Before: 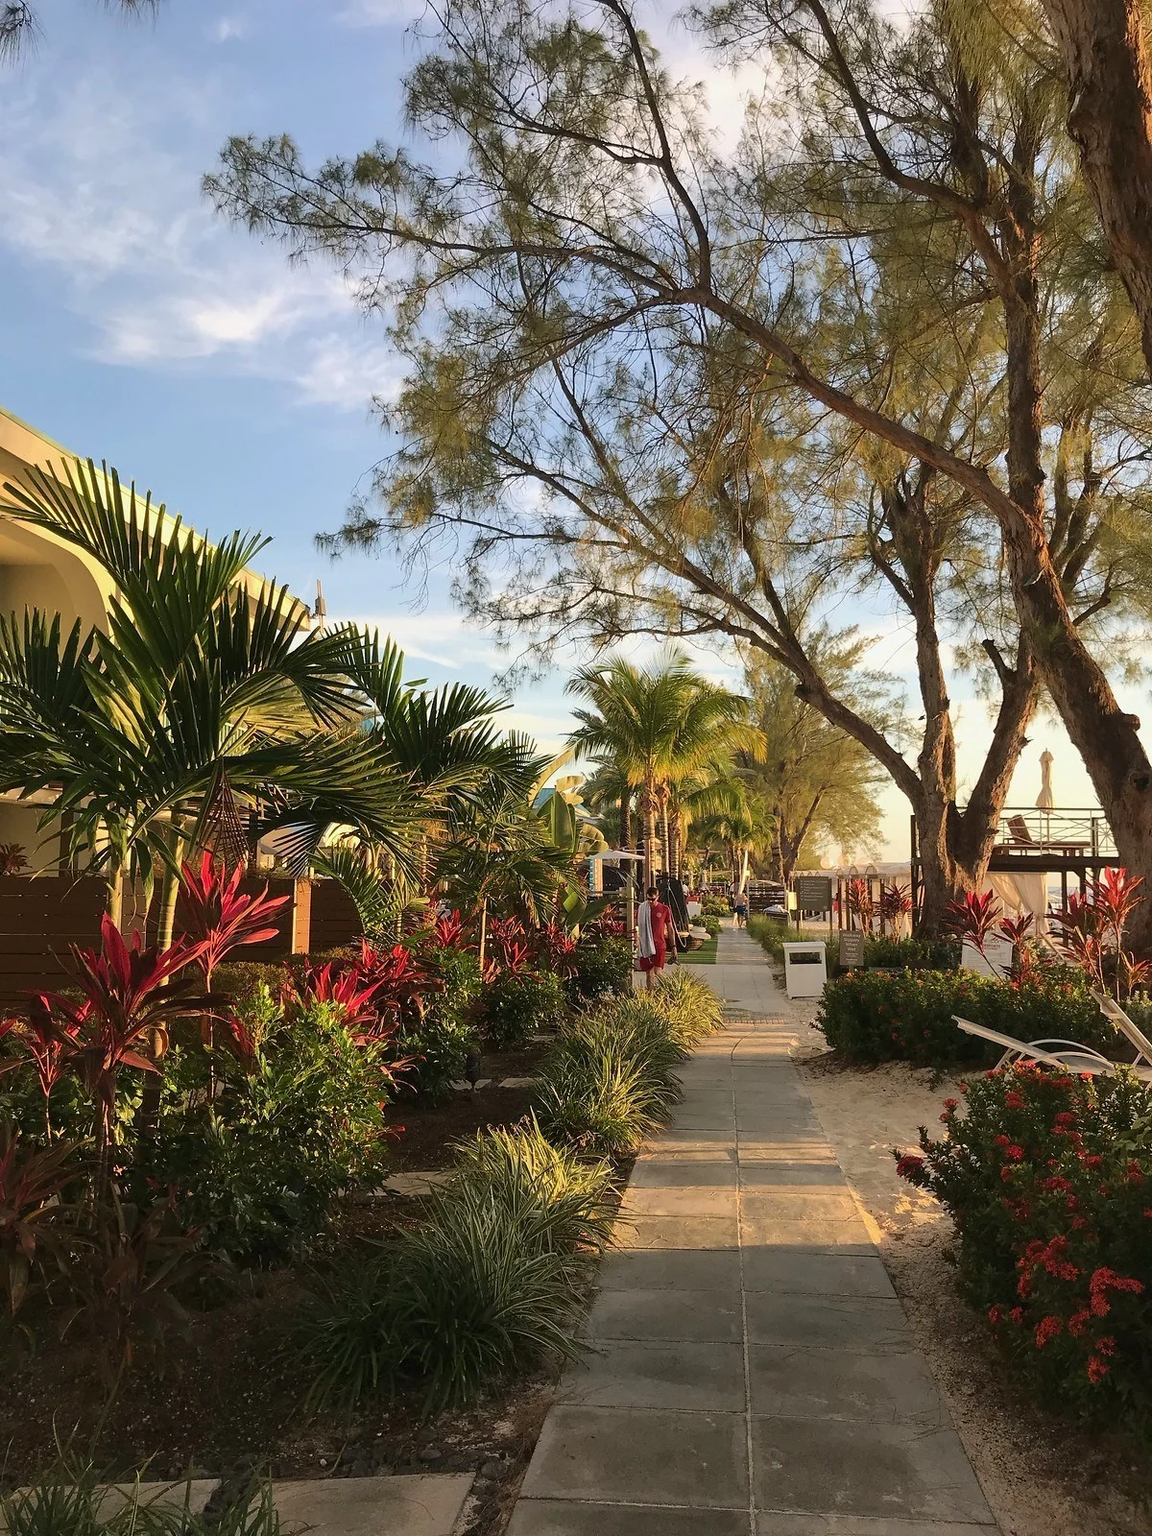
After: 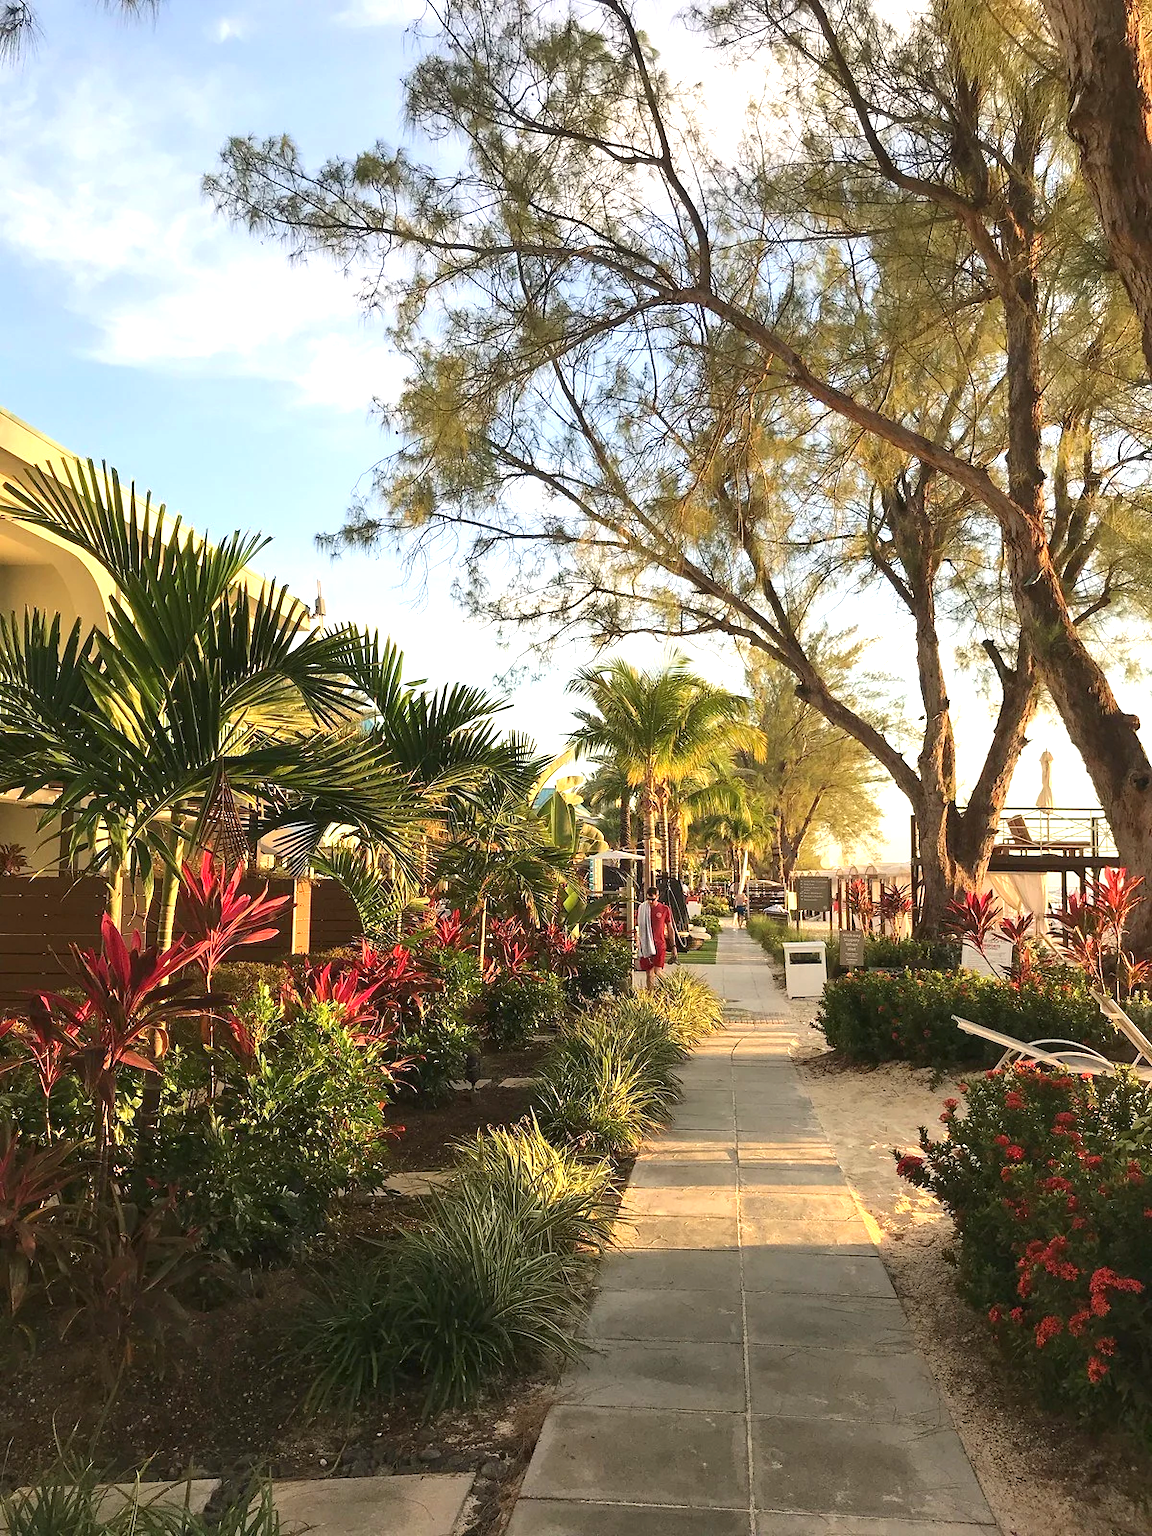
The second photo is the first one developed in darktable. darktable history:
color correction: highlights b* 2.93
exposure: black level correction 0, exposure 0.853 EV, compensate highlight preservation false
